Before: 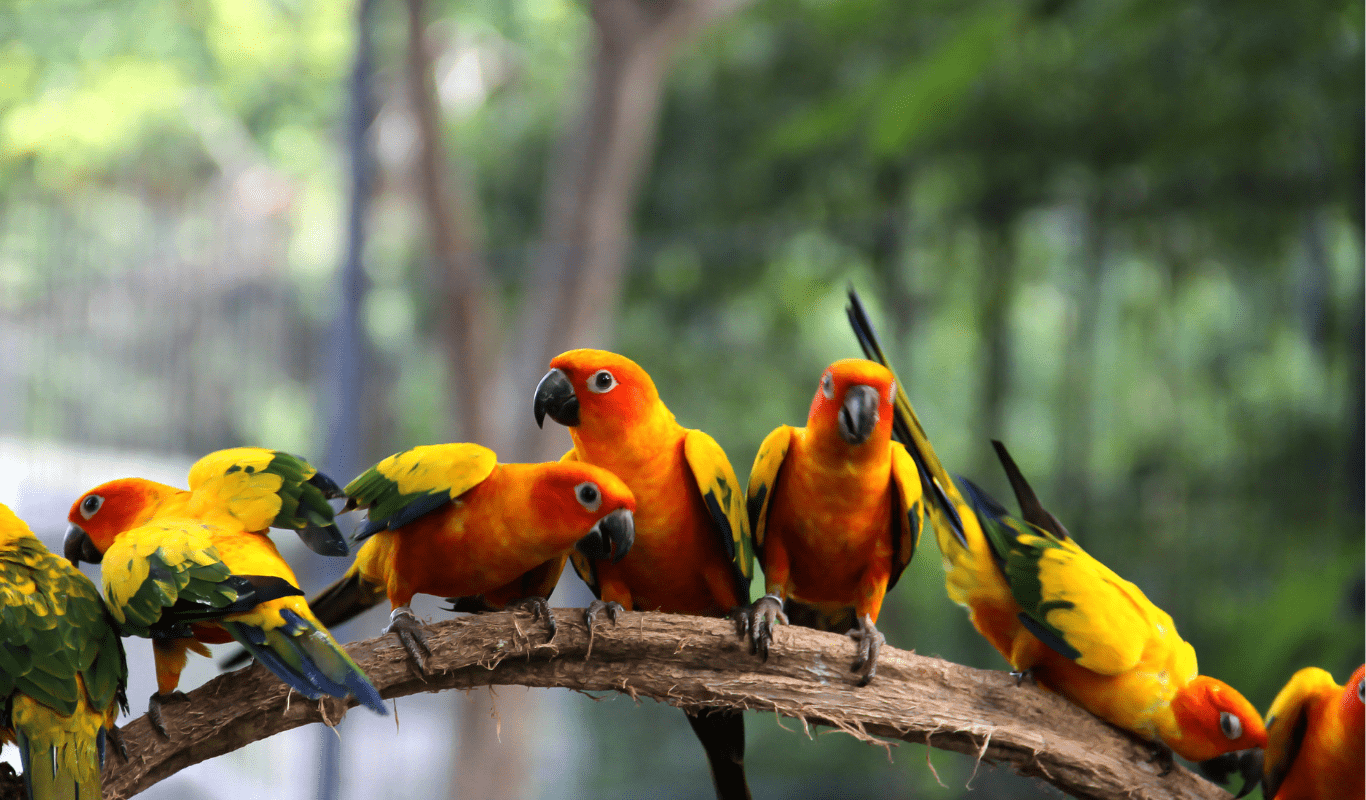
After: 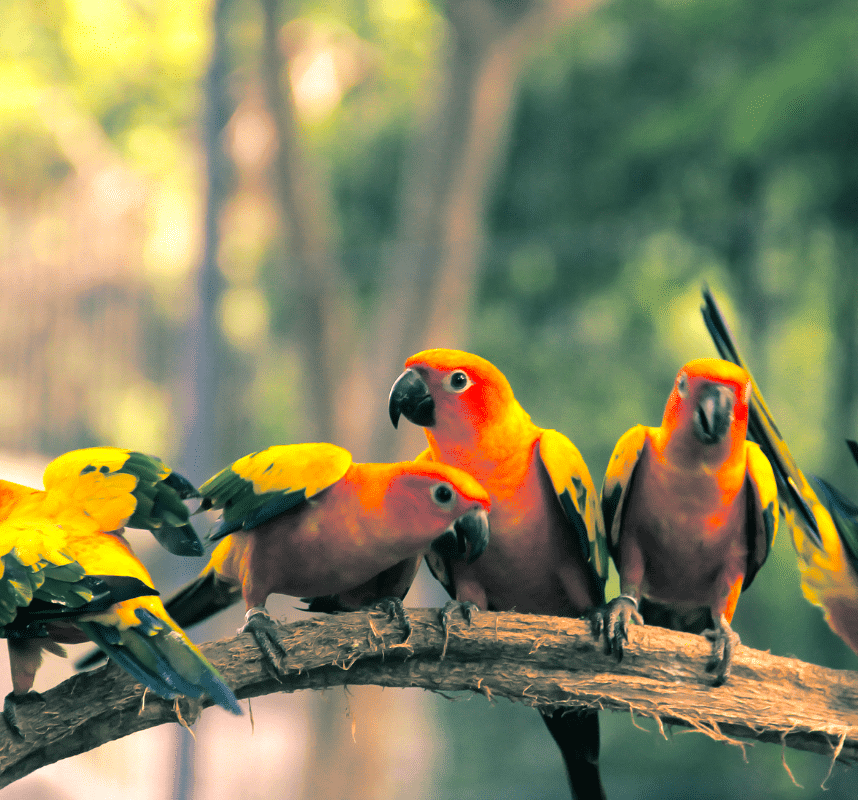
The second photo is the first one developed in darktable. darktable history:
split-toning: shadows › hue 186.43°, highlights › hue 49.29°, compress 30.29%
levels: levels [0, 0.435, 0.917]
crop: left 10.644%, right 26.528%
color correction: highlights a* 15, highlights b* 31.55
